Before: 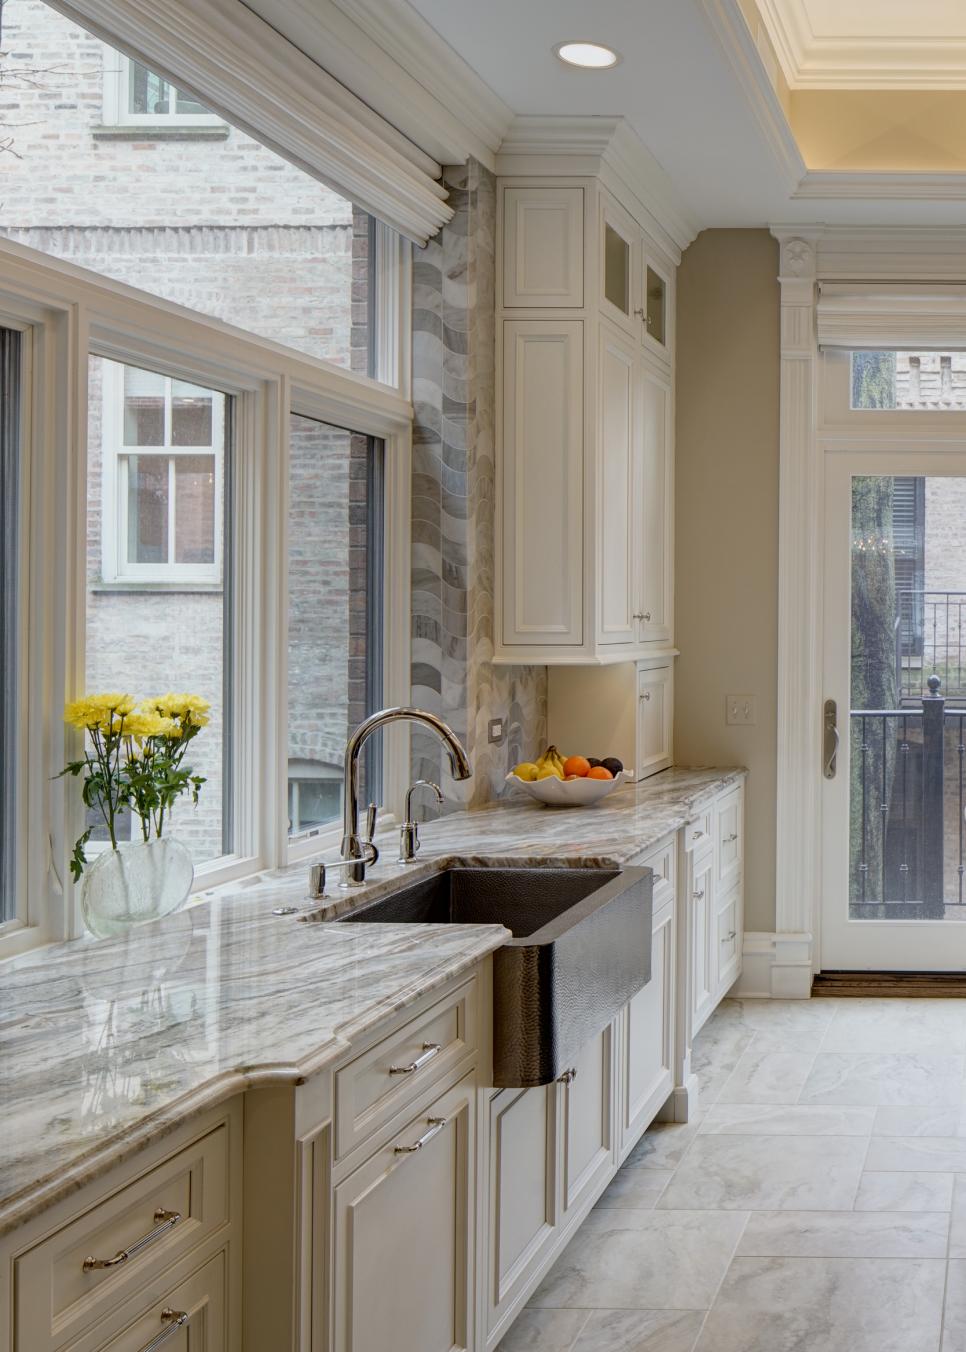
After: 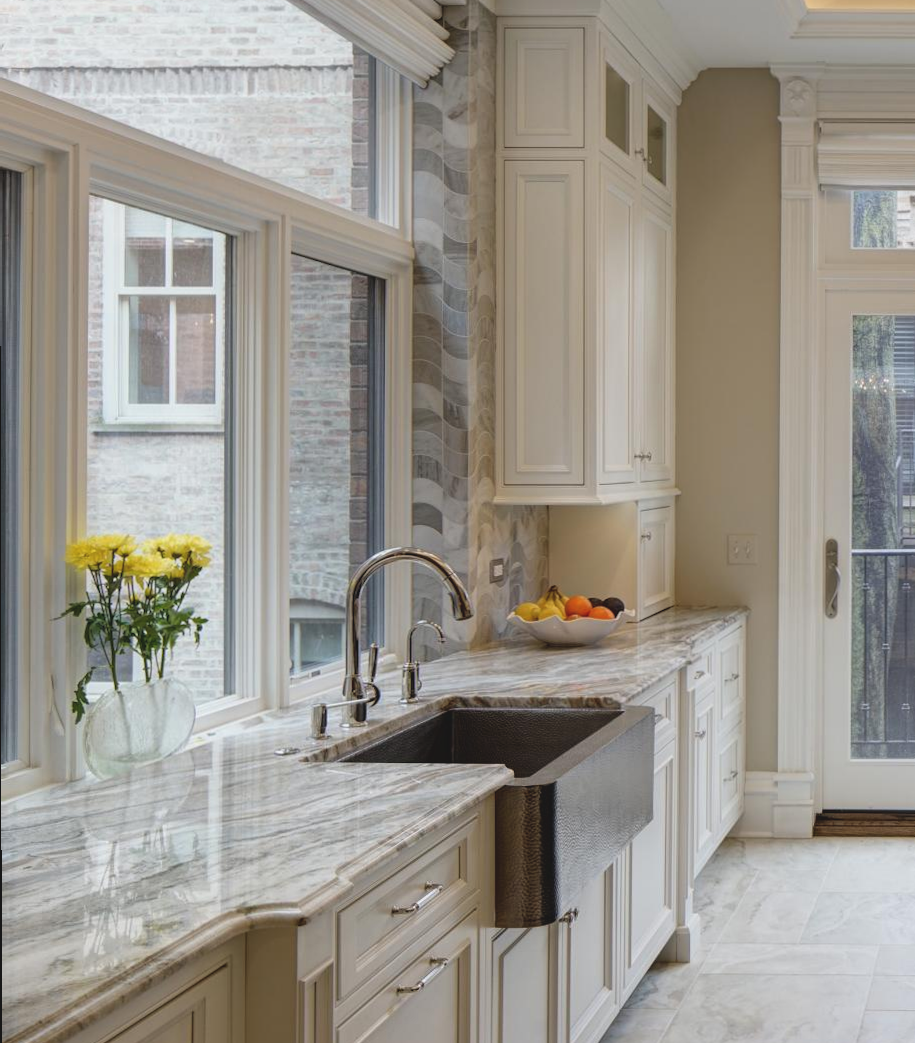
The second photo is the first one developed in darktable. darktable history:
exposure: black level correction -0.009, exposure 0.069 EV, compensate highlight preservation false
crop and rotate: angle 0.114°, top 11.895%, right 5.493%, bottom 11.017%
